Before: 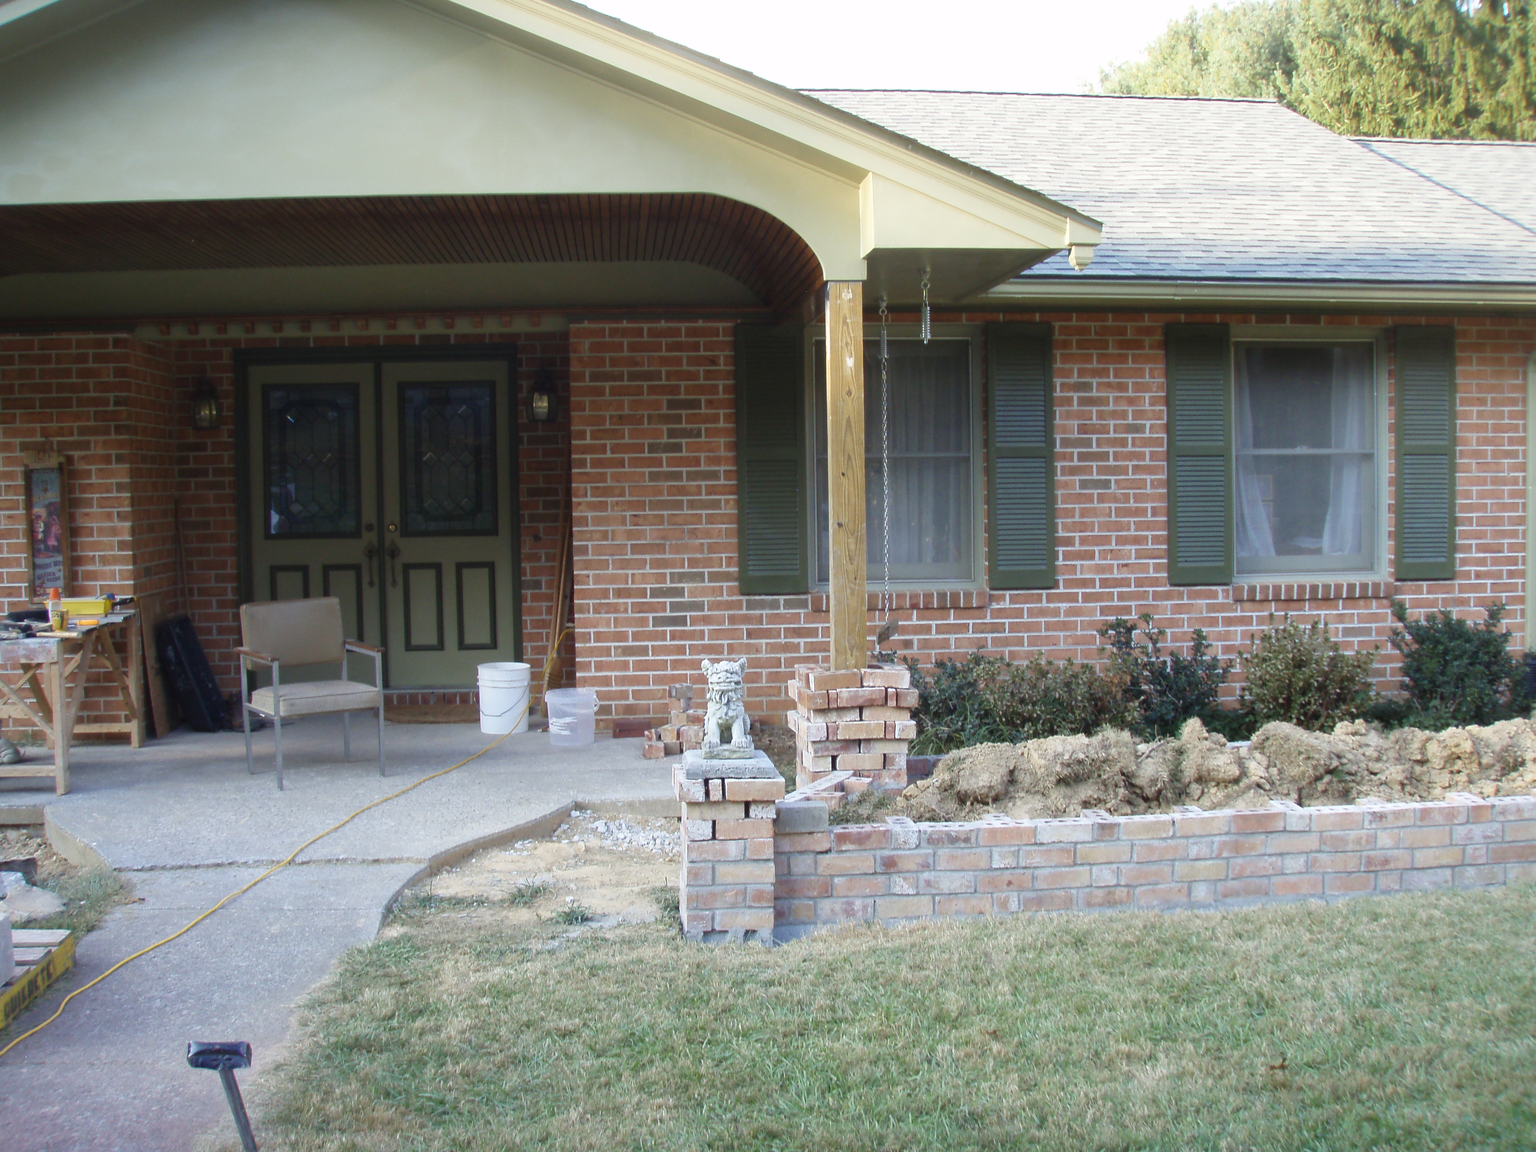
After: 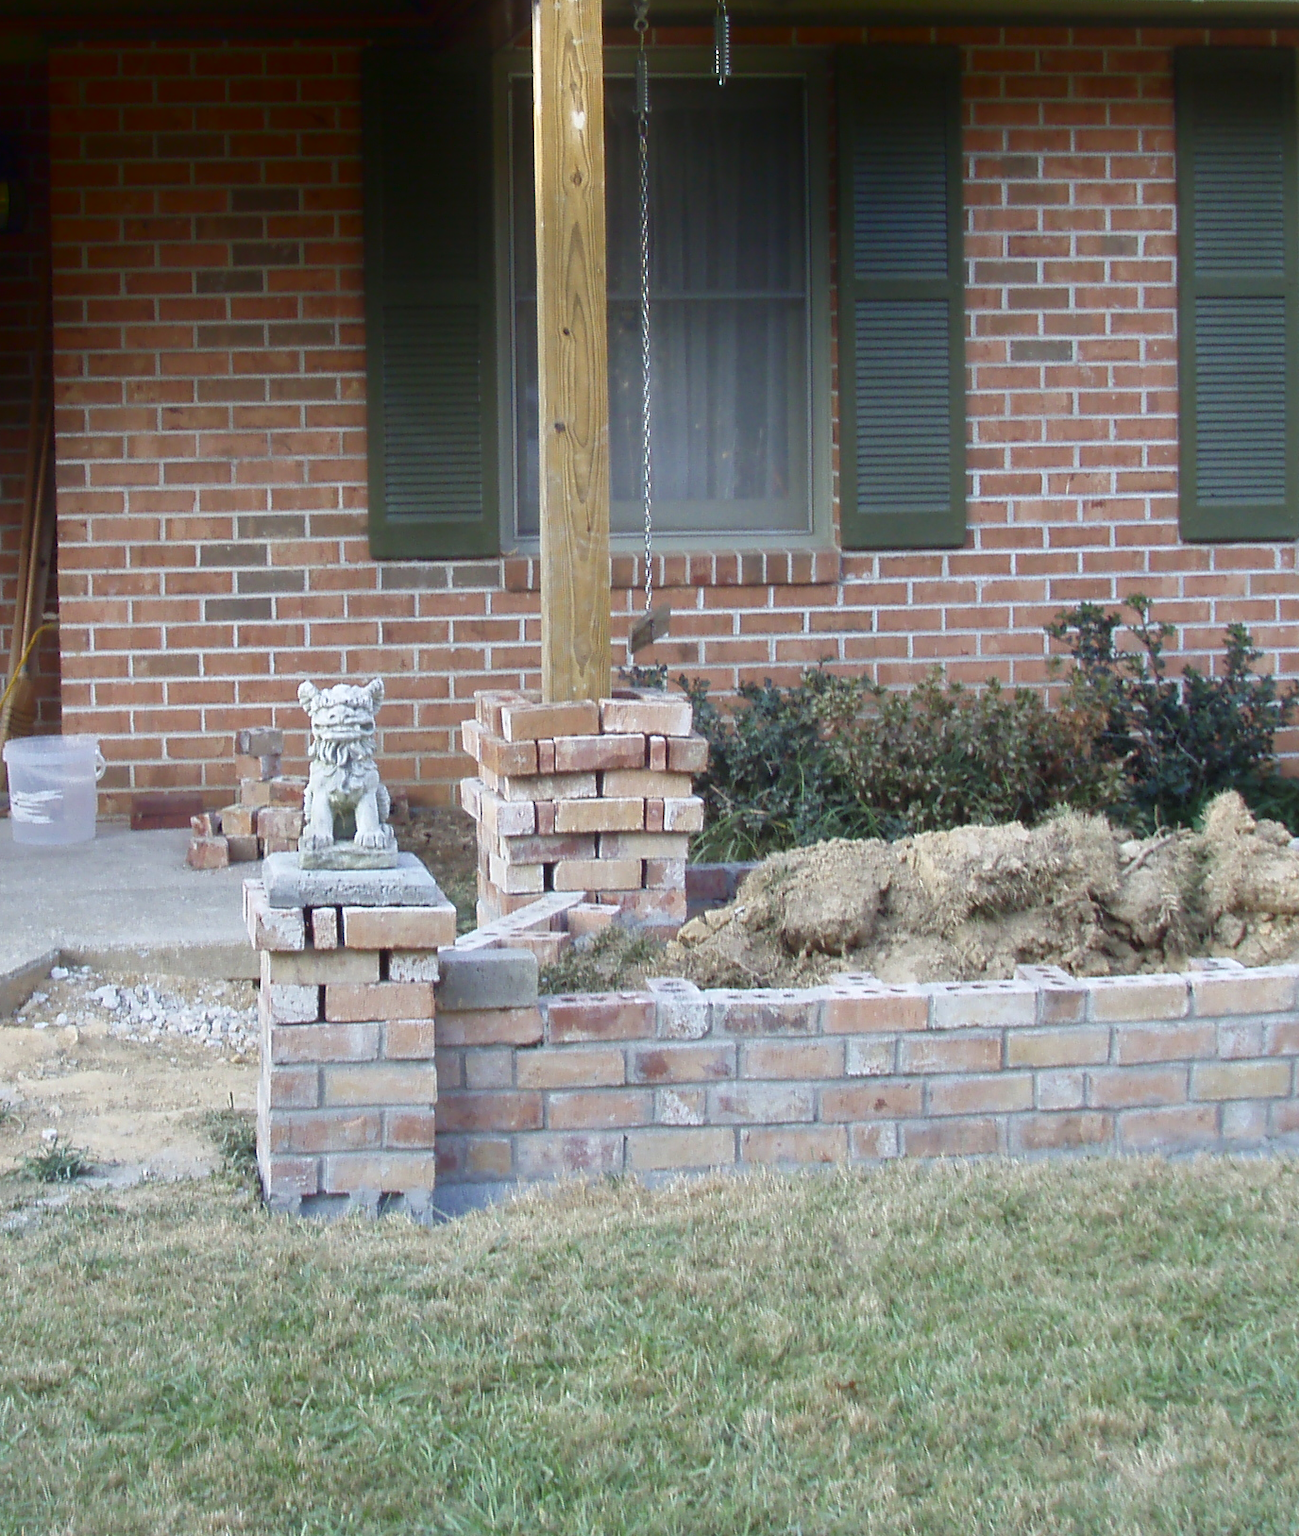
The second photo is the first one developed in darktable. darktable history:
color correction: highlights a* 0.054, highlights b* -0.612
crop: left 35.41%, top 25.933%, right 19.742%, bottom 3.442%
shadows and highlights: shadows -88.44, highlights -36.84, soften with gaussian
color balance rgb: perceptual saturation grading › global saturation -0.155%
tone equalizer: smoothing diameter 2.23%, edges refinement/feathering 23.45, mask exposure compensation -1.57 EV, filter diffusion 5
